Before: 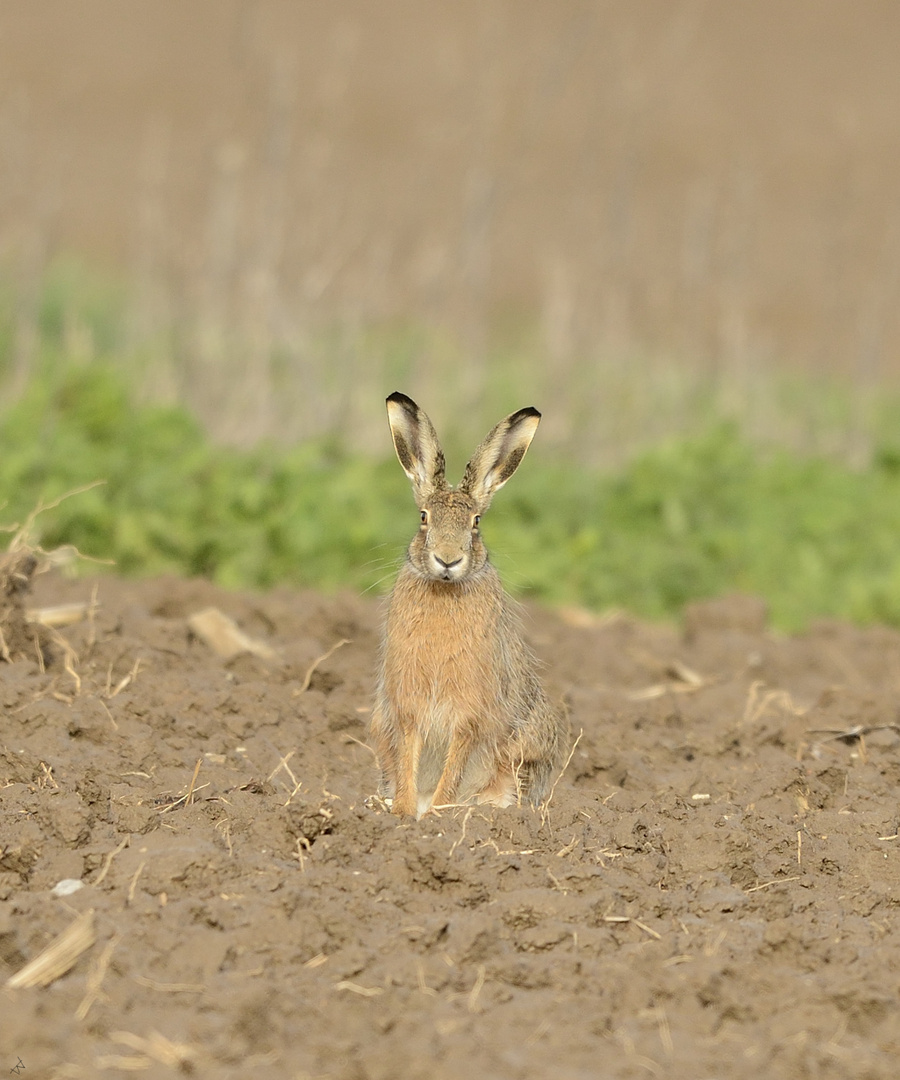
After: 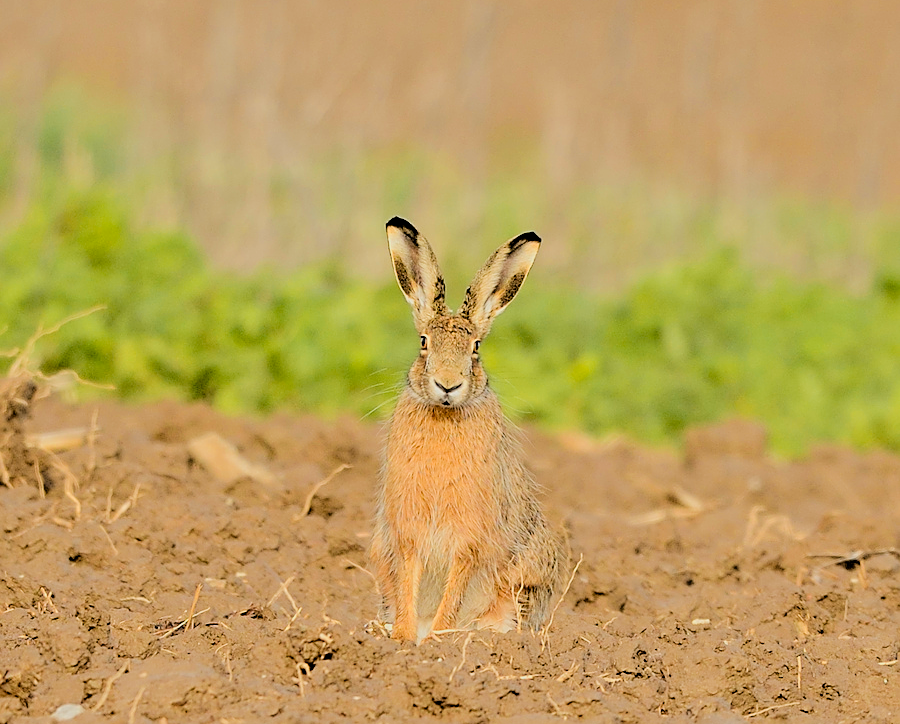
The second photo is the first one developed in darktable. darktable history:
crop: top 16.221%, bottom 16.722%
sharpen: on, module defaults
filmic rgb: black relative exposure -2.8 EV, white relative exposure 4.56 EV, threshold 5.96 EV, hardness 1.68, contrast 1.235, enable highlight reconstruction true
color zones: curves: ch0 [(0, 0.511) (0.143, 0.531) (0.286, 0.56) (0.429, 0.5) (0.571, 0.5) (0.714, 0.5) (0.857, 0.5) (1, 0.5)]; ch1 [(0, 0.525) (0.143, 0.705) (0.286, 0.715) (0.429, 0.35) (0.571, 0.35) (0.714, 0.35) (0.857, 0.4) (1, 0.4)]; ch2 [(0, 0.572) (0.143, 0.512) (0.286, 0.473) (0.429, 0.45) (0.571, 0.5) (0.714, 0.5) (0.857, 0.518) (1, 0.518)]
